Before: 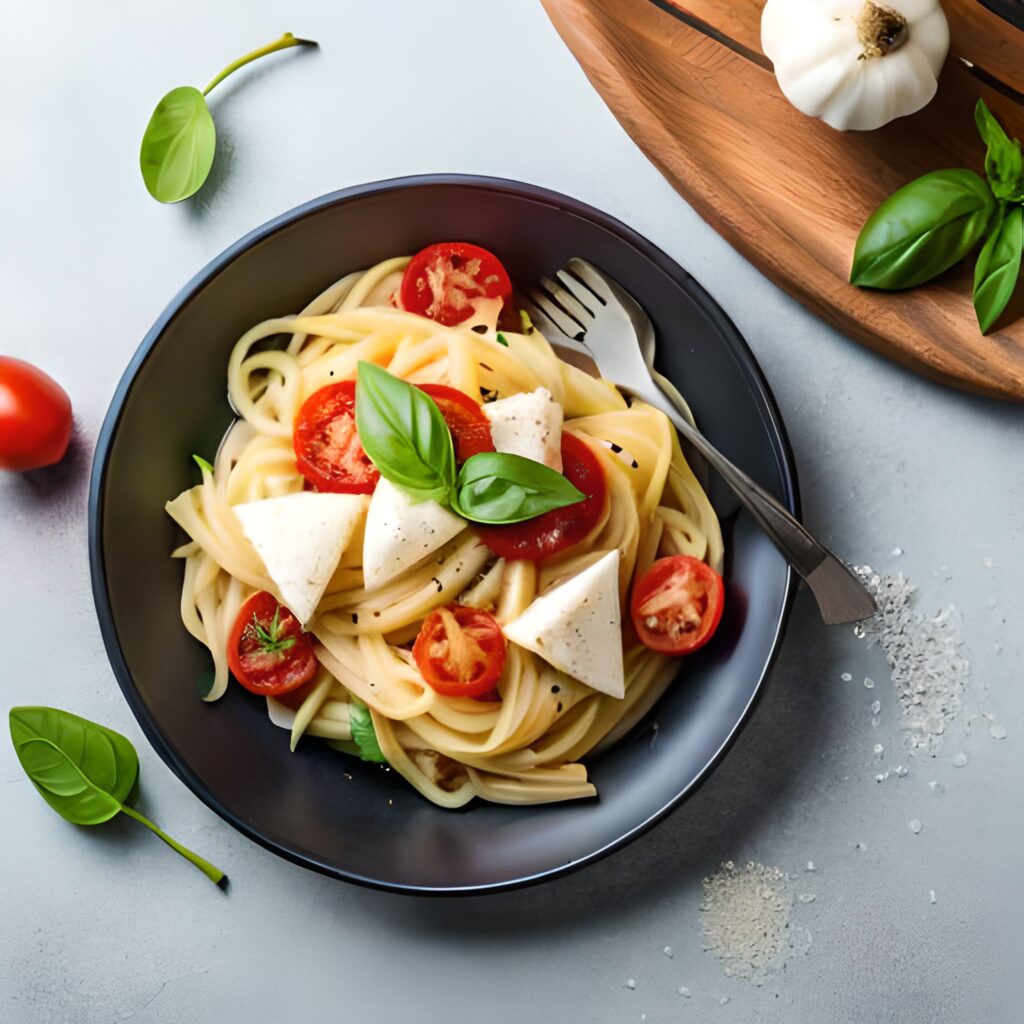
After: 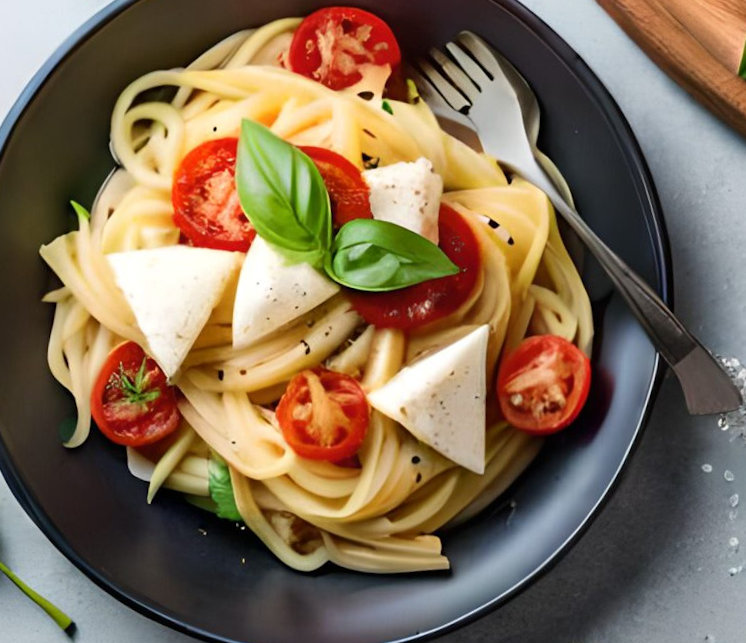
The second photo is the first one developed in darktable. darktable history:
crop and rotate: angle -4.04°, left 9.877%, top 20.8%, right 12.247%, bottom 12.072%
